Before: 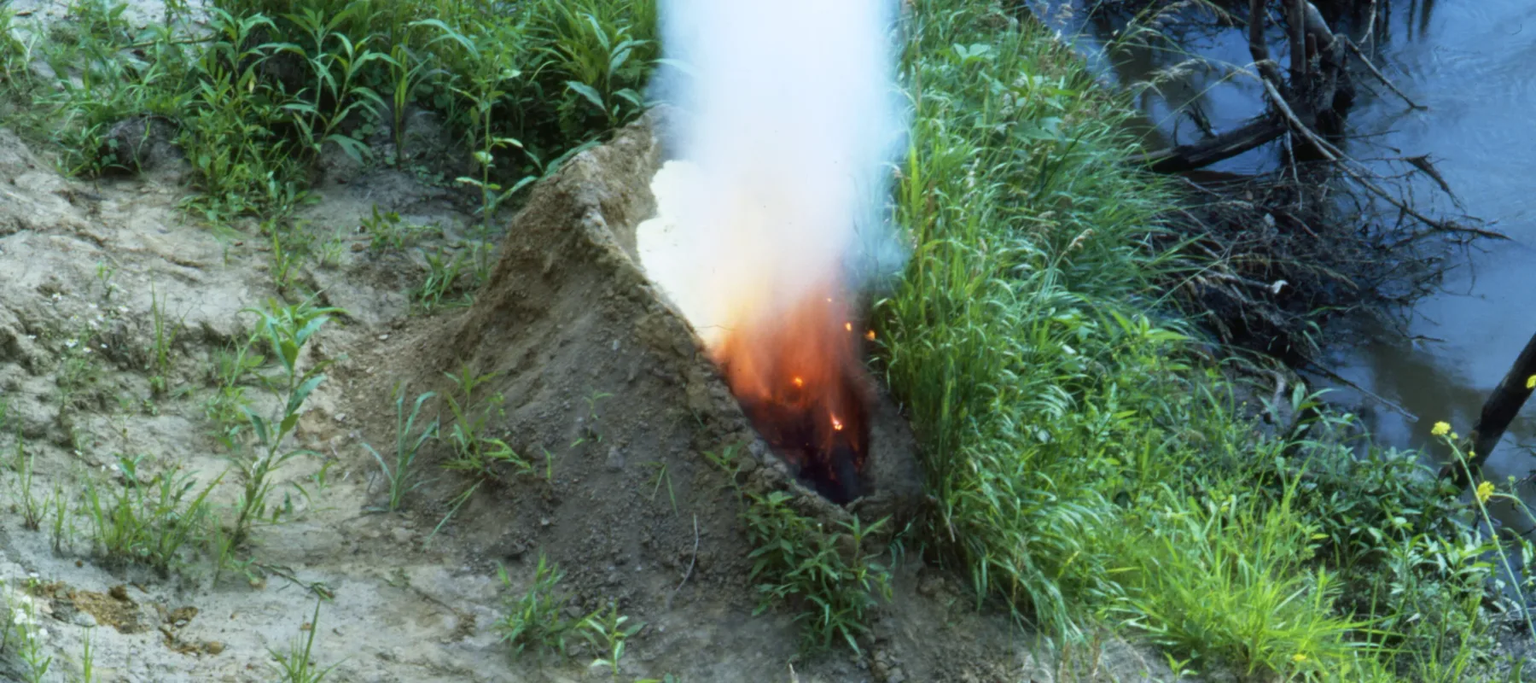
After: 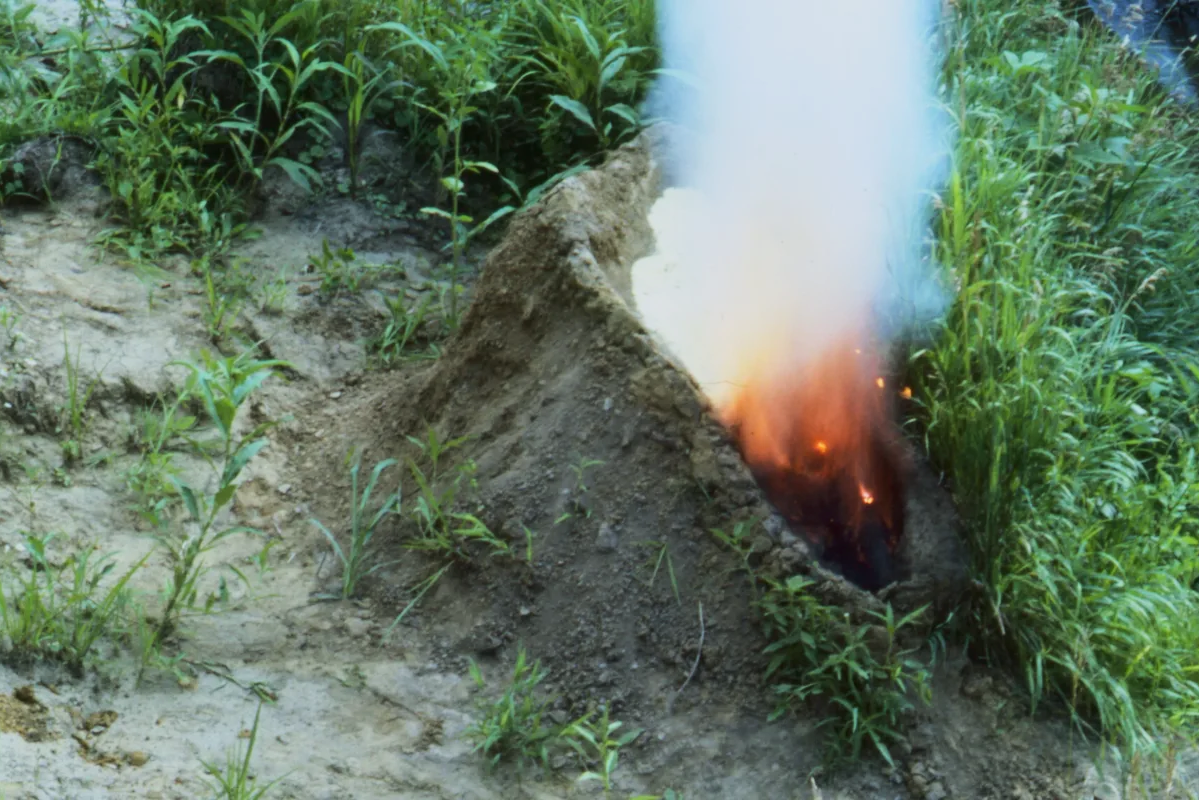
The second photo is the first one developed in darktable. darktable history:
tone curve: curves: ch0 [(0, 0.018) (0.036, 0.038) (0.15, 0.131) (0.27, 0.247) (0.528, 0.554) (0.761, 0.761) (1, 0.919)]; ch1 [(0, 0) (0.179, 0.173) (0.322, 0.32) (0.429, 0.431) (0.502, 0.5) (0.519, 0.522) (0.562, 0.588) (0.625, 0.67) (0.711, 0.745) (1, 1)]; ch2 [(0, 0) (0.29, 0.295) (0.404, 0.436) (0.497, 0.499) (0.521, 0.523) (0.561, 0.605) (0.657, 0.655) (0.712, 0.764) (1, 1)], color space Lab, linked channels, preserve colors none
crop and rotate: left 6.342%, right 27.007%
tone equalizer: smoothing diameter 24.84%, edges refinement/feathering 7.48, preserve details guided filter
